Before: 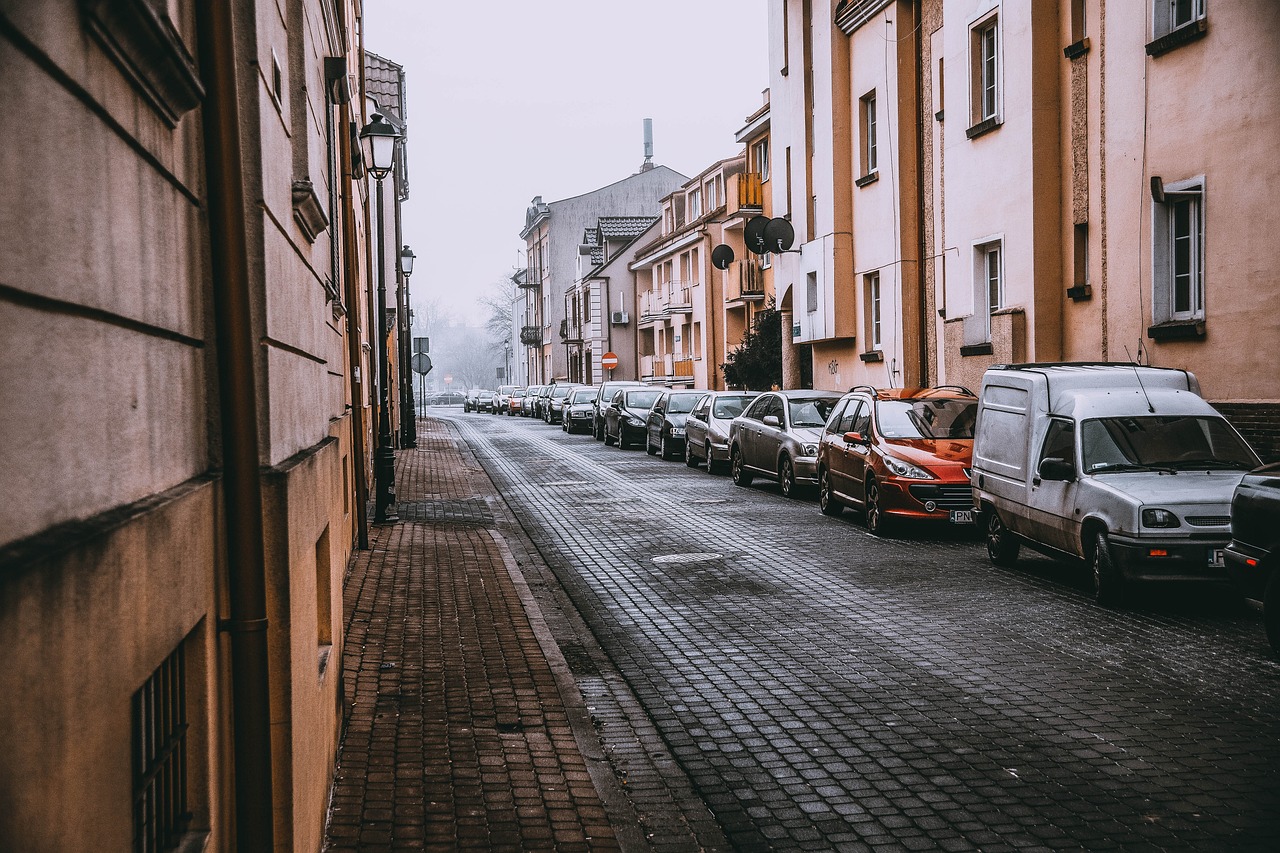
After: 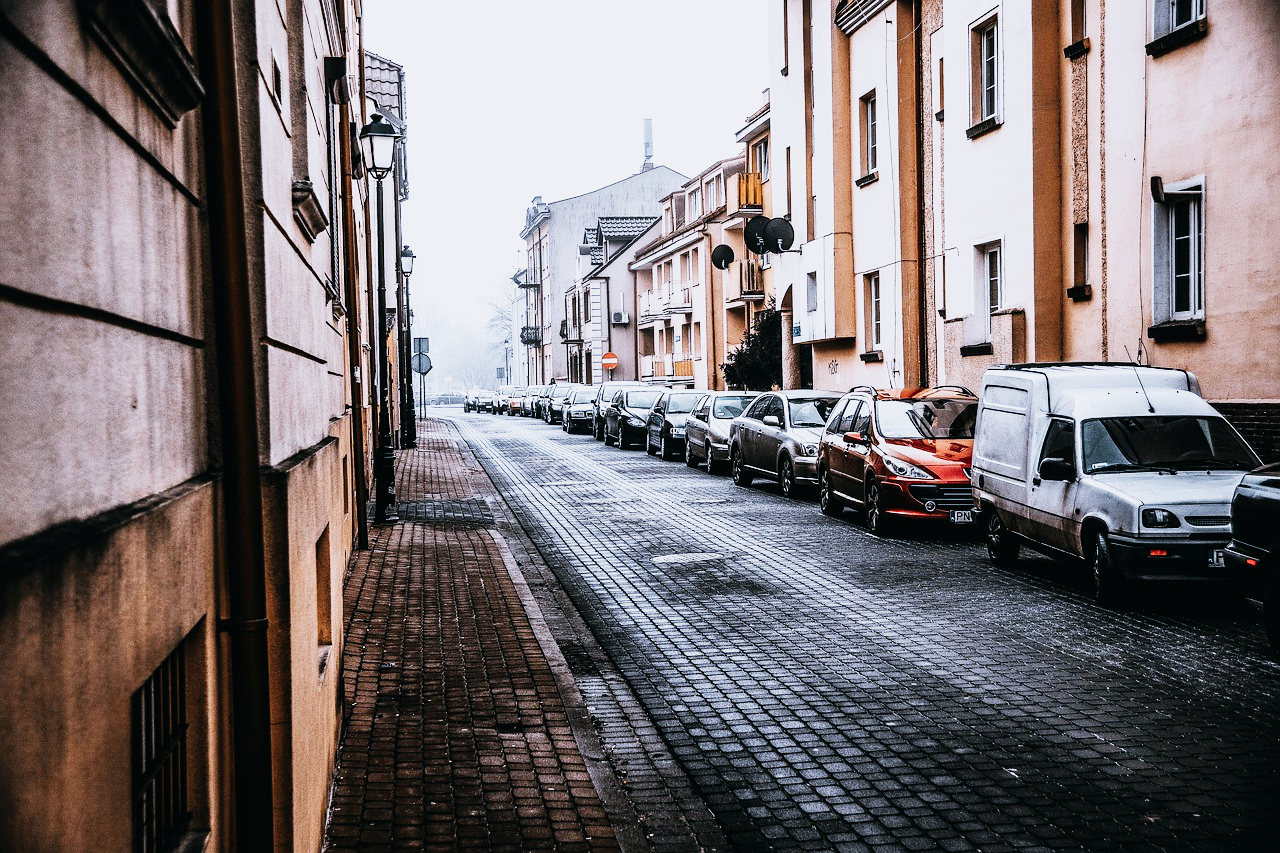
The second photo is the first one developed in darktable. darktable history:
exposure: exposure 0.74 EV, compensate highlight preservation false
color calibration: illuminant as shot in camera, x 0.369, y 0.376, temperature 4328.46 K, gamut compression 3
sigmoid: contrast 2, skew -0.2, preserve hue 0%, red attenuation 0.1, red rotation 0.035, green attenuation 0.1, green rotation -0.017, blue attenuation 0.15, blue rotation -0.052, base primaries Rec2020
